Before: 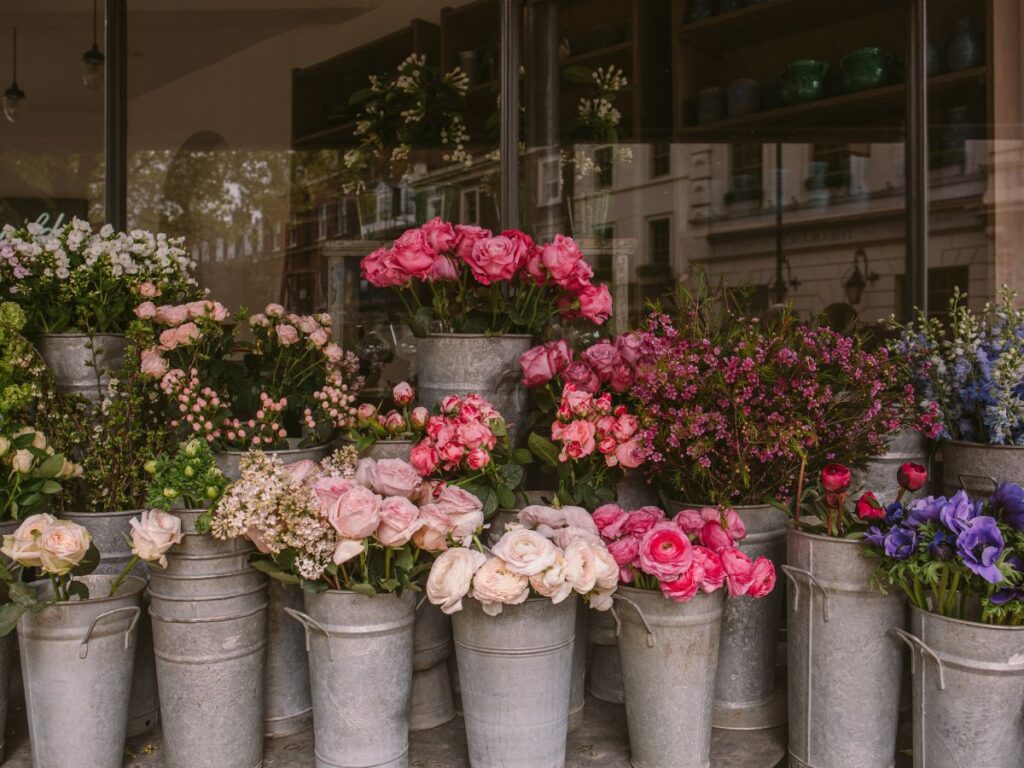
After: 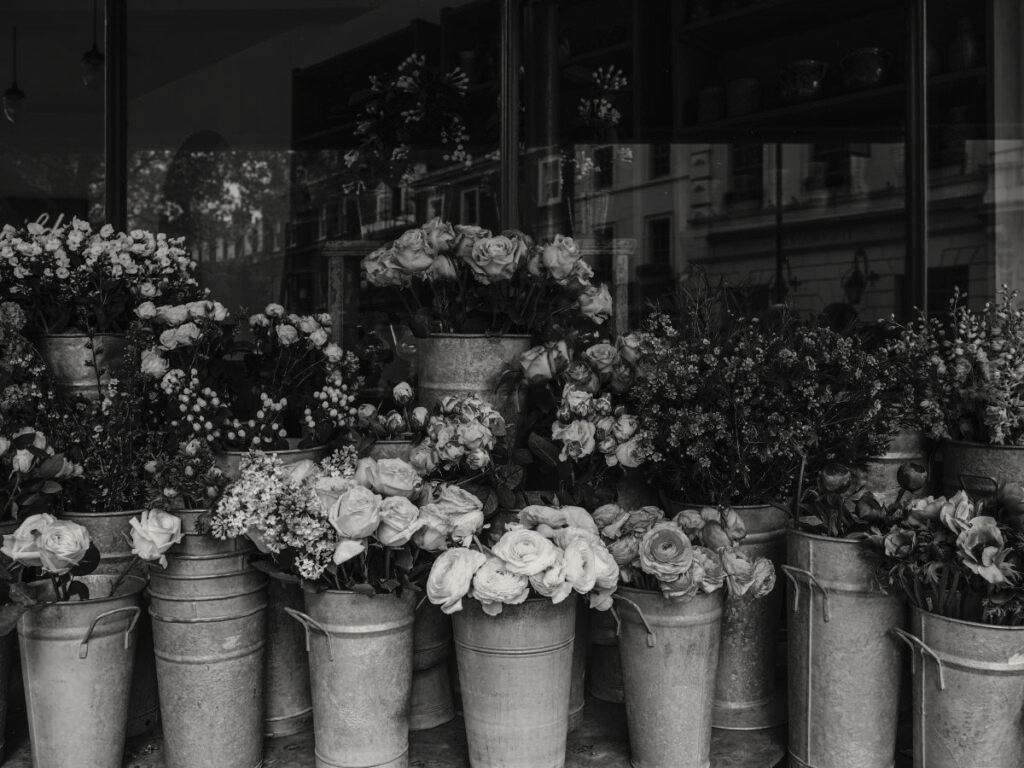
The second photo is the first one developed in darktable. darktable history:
color correction: highlights b* 3
color calibration: output gray [0.246, 0.254, 0.501, 0], gray › normalize channels true, illuminant same as pipeline (D50), adaptation XYZ, x 0.346, y 0.359, gamut compression 0
tone curve: curves: ch0 [(0.016, 0.011) (0.21, 0.113) (0.515, 0.476) (0.78, 0.795) (1, 0.981)], color space Lab, linked channels, preserve colors none
